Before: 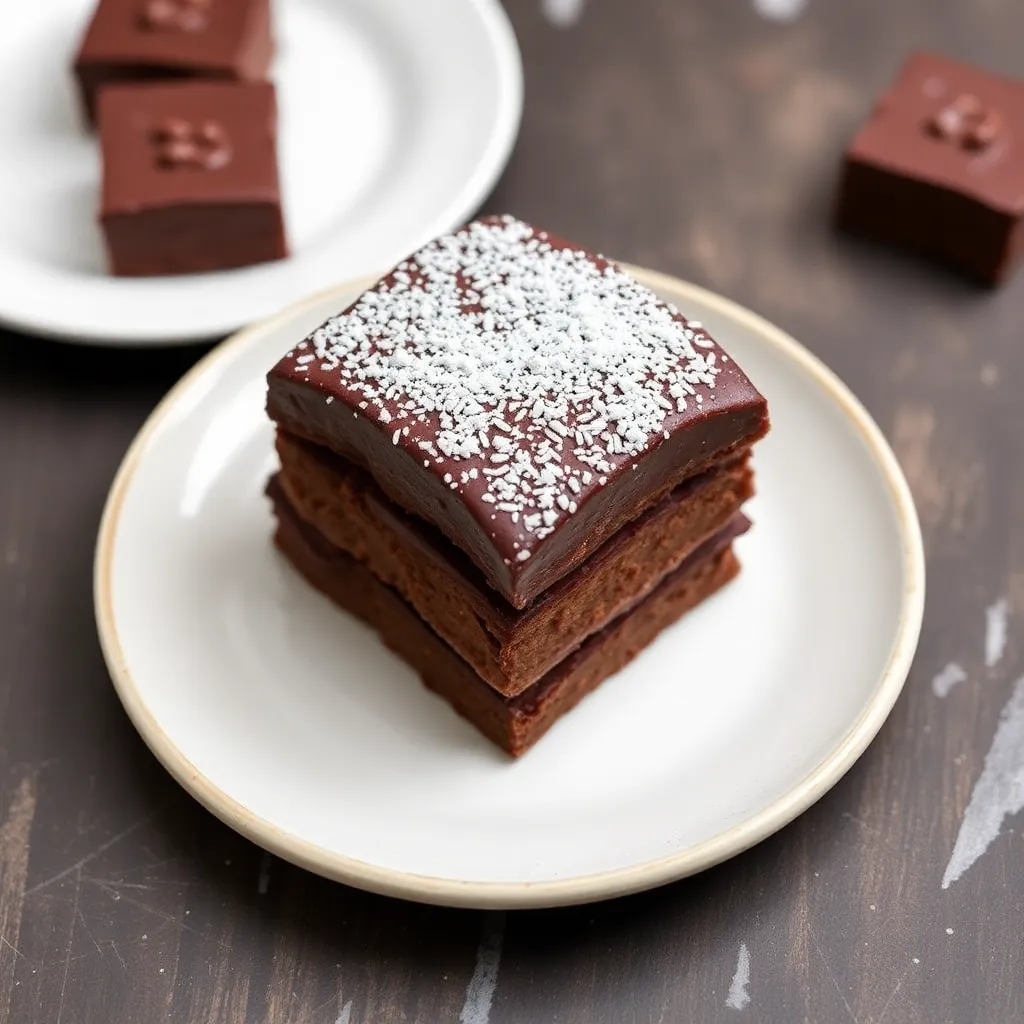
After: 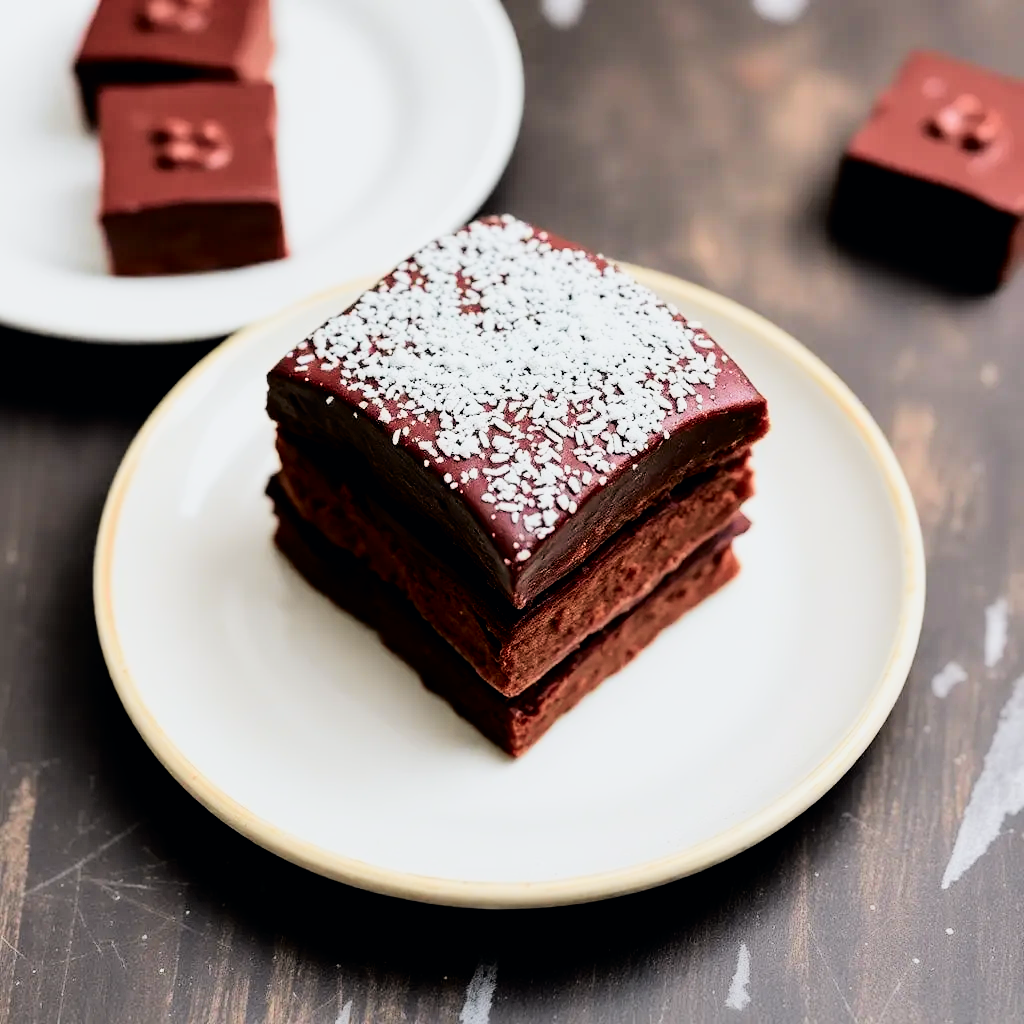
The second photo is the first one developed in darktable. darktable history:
filmic rgb: black relative exposure -5.01 EV, white relative exposure 3.99 EV, hardness 2.88, contrast 1.299, highlights saturation mix -30.35%
tone curve: curves: ch0 [(0, 0) (0.051, 0.027) (0.096, 0.071) (0.219, 0.248) (0.428, 0.52) (0.596, 0.713) (0.727, 0.823) (0.859, 0.924) (1, 1)]; ch1 [(0, 0) (0.1, 0.038) (0.318, 0.221) (0.413, 0.325) (0.443, 0.412) (0.483, 0.474) (0.503, 0.501) (0.516, 0.515) (0.548, 0.575) (0.561, 0.596) (0.594, 0.647) (0.666, 0.701) (1, 1)]; ch2 [(0, 0) (0.453, 0.435) (0.479, 0.476) (0.504, 0.5) (0.52, 0.526) (0.557, 0.585) (0.583, 0.608) (0.824, 0.815) (1, 1)], color space Lab, independent channels, preserve colors none
